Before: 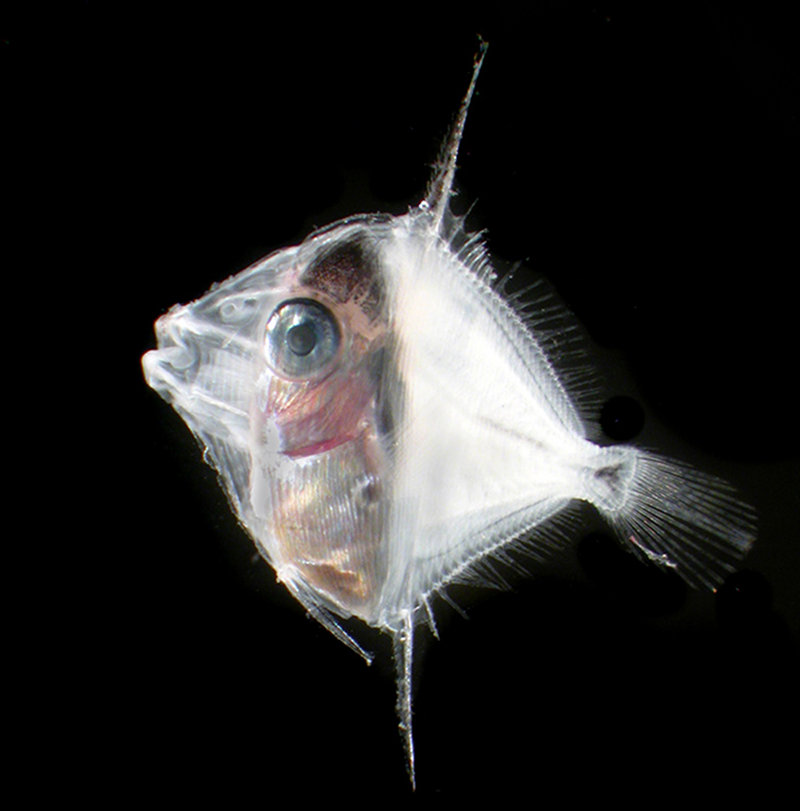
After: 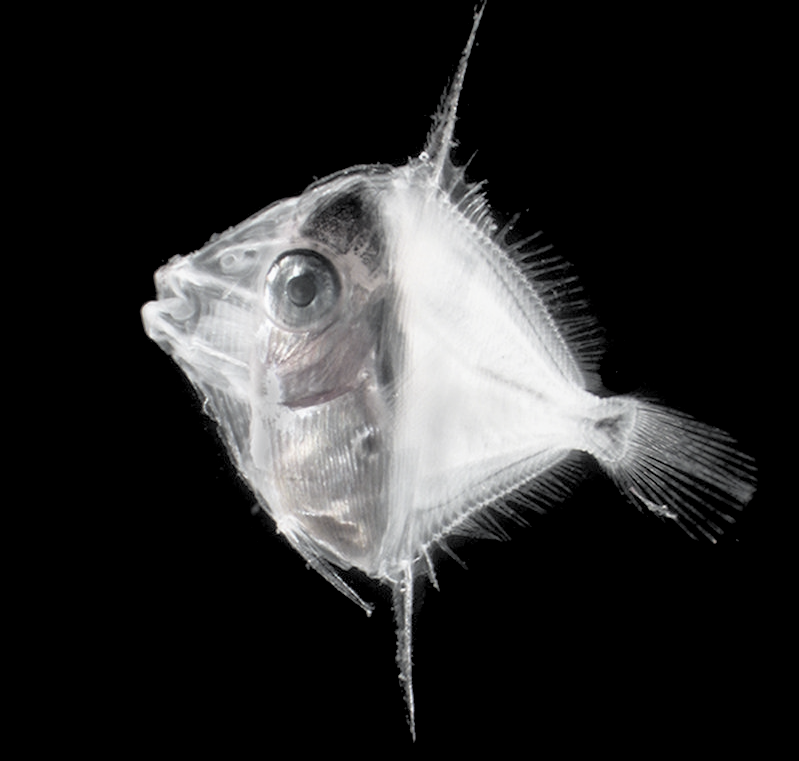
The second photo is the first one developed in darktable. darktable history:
crop and rotate: top 6.104%
levels: levels [0.514, 0.759, 1]
local contrast: mode bilateral grid, contrast 19, coarseness 50, detail 149%, midtone range 0.2
exposure: black level correction 0.001, exposure 0.499 EV, compensate exposure bias true, compensate highlight preservation false
color balance rgb: shadows lift › chroma 2.025%, shadows lift › hue 246.91°, global offset › chroma 0.246%, global offset › hue 257.42°, perceptual saturation grading › global saturation 0.188%
contrast brightness saturation: contrast -0.314, brightness 0.745, saturation -0.765
color zones: curves: ch0 [(0.254, 0.492) (0.724, 0.62)]; ch1 [(0.25, 0.528) (0.719, 0.796)]; ch2 [(0, 0.472) (0.25, 0.5) (0.73, 0.184)]
